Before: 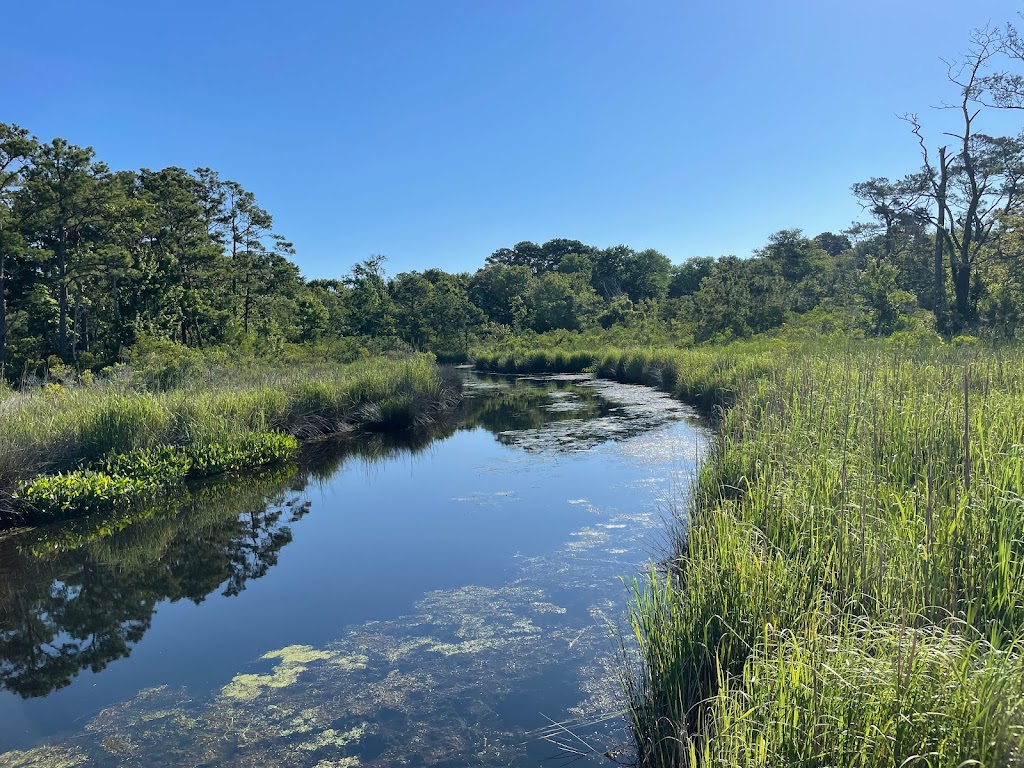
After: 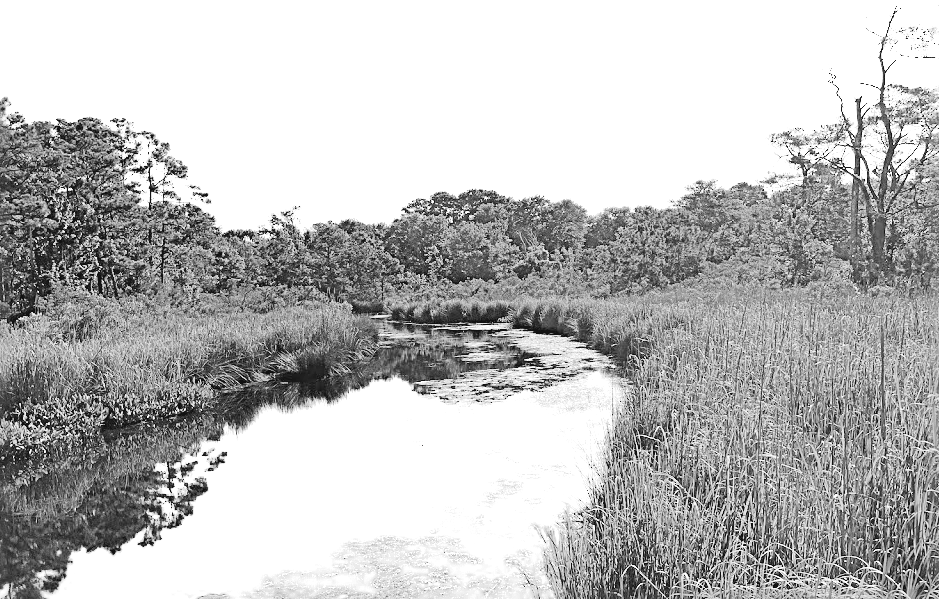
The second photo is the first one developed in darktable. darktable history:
sharpen: radius 3.961
crop: left 8.247%, top 6.535%, bottom 15.38%
haze removal: compatibility mode true, adaptive false
contrast brightness saturation: contrast -0.147, brightness 0.042, saturation -0.117
color zones: curves: ch0 [(0, 0.613) (0.01, 0.613) (0.245, 0.448) (0.498, 0.529) (0.642, 0.665) (0.879, 0.777) (0.99, 0.613)]; ch1 [(0, 0) (0.143, 0) (0.286, 0) (0.429, 0) (0.571, 0) (0.714, 0) (0.857, 0)], mix 100.84%
exposure: black level correction 0, exposure 1.001 EV, compensate highlight preservation false
tone curve: curves: ch0 [(0, 0.017) (0.091, 0.046) (0.298, 0.287) (0.439, 0.482) (0.64, 0.729) (0.785, 0.817) (0.995, 0.917)]; ch1 [(0, 0) (0.384, 0.365) (0.463, 0.447) (0.486, 0.474) (0.503, 0.497) (0.526, 0.52) (0.555, 0.564) (0.578, 0.595) (0.638, 0.644) (0.766, 0.773) (1, 1)]; ch2 [(0, 0) (0.374, 0.344) (0.449, 0.434) (0.501, 0.501) (0.528, 0.519) (0.569, 0.589) (0.61, 0.646) (0.666, 0.688) (1, 1)], preserve colors none
